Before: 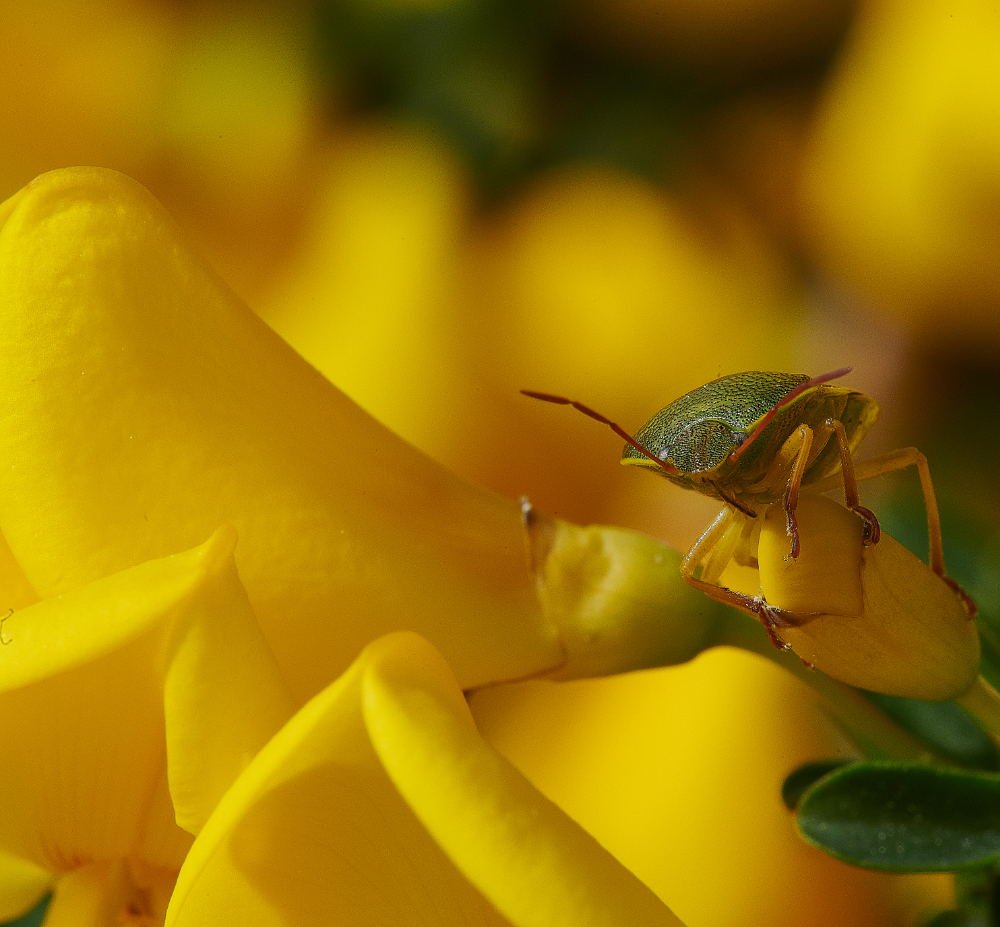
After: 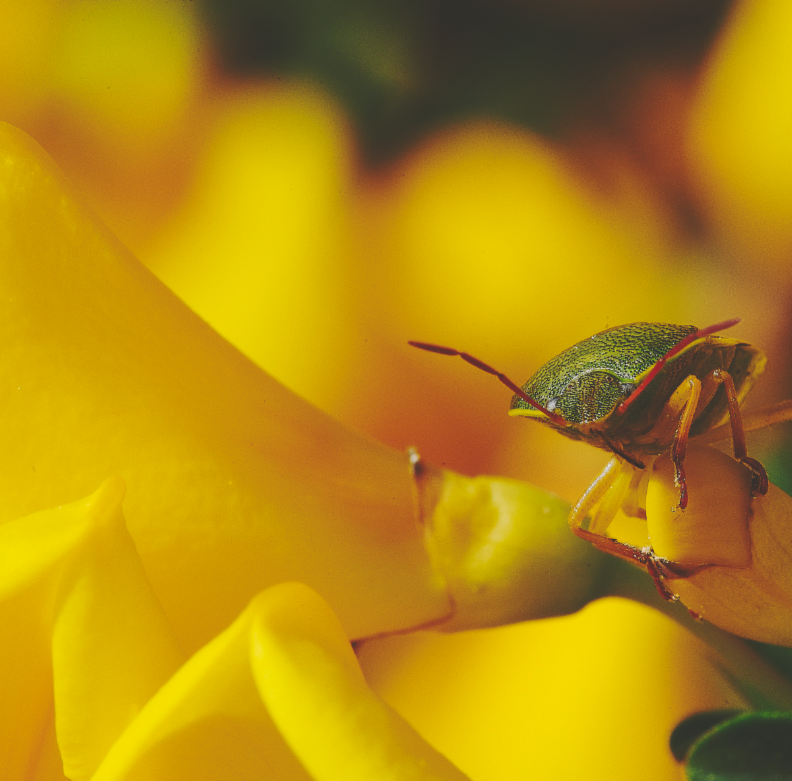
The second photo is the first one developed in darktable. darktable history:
base curve: curves: ch0 [(0, 0.024) (0.055, 0.065) (0.121, 0.166) (0.236, 0.319) (0.693, 0.726) (1, 1)], preserve colors none
contrast brightness saturation: contrast 0.1, brightness 0.03, saturation 0.09
crop: left 11.225%, top 5.381%, right 9.565%, bottom 10.314%
lowpass: radius 0.5, unbound 0
